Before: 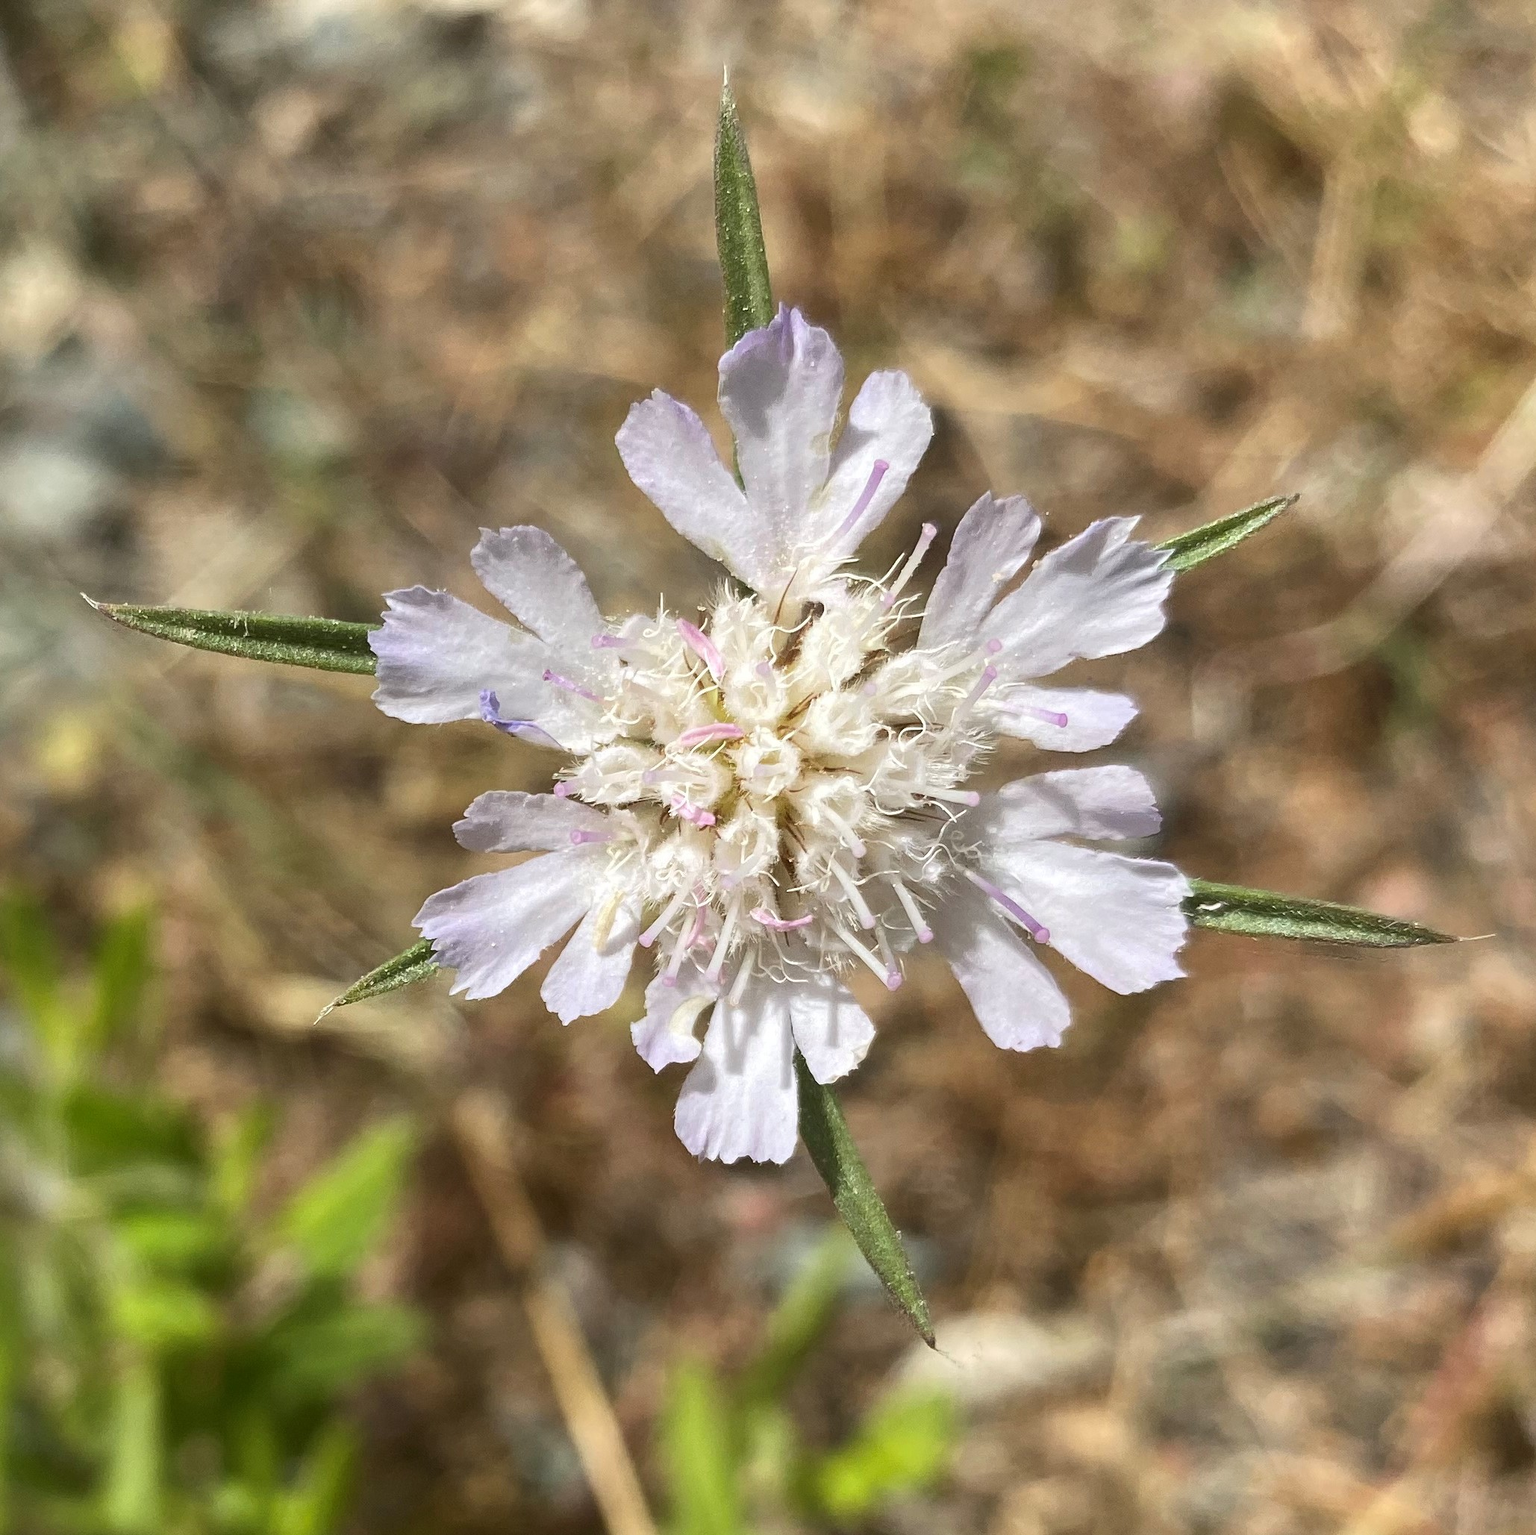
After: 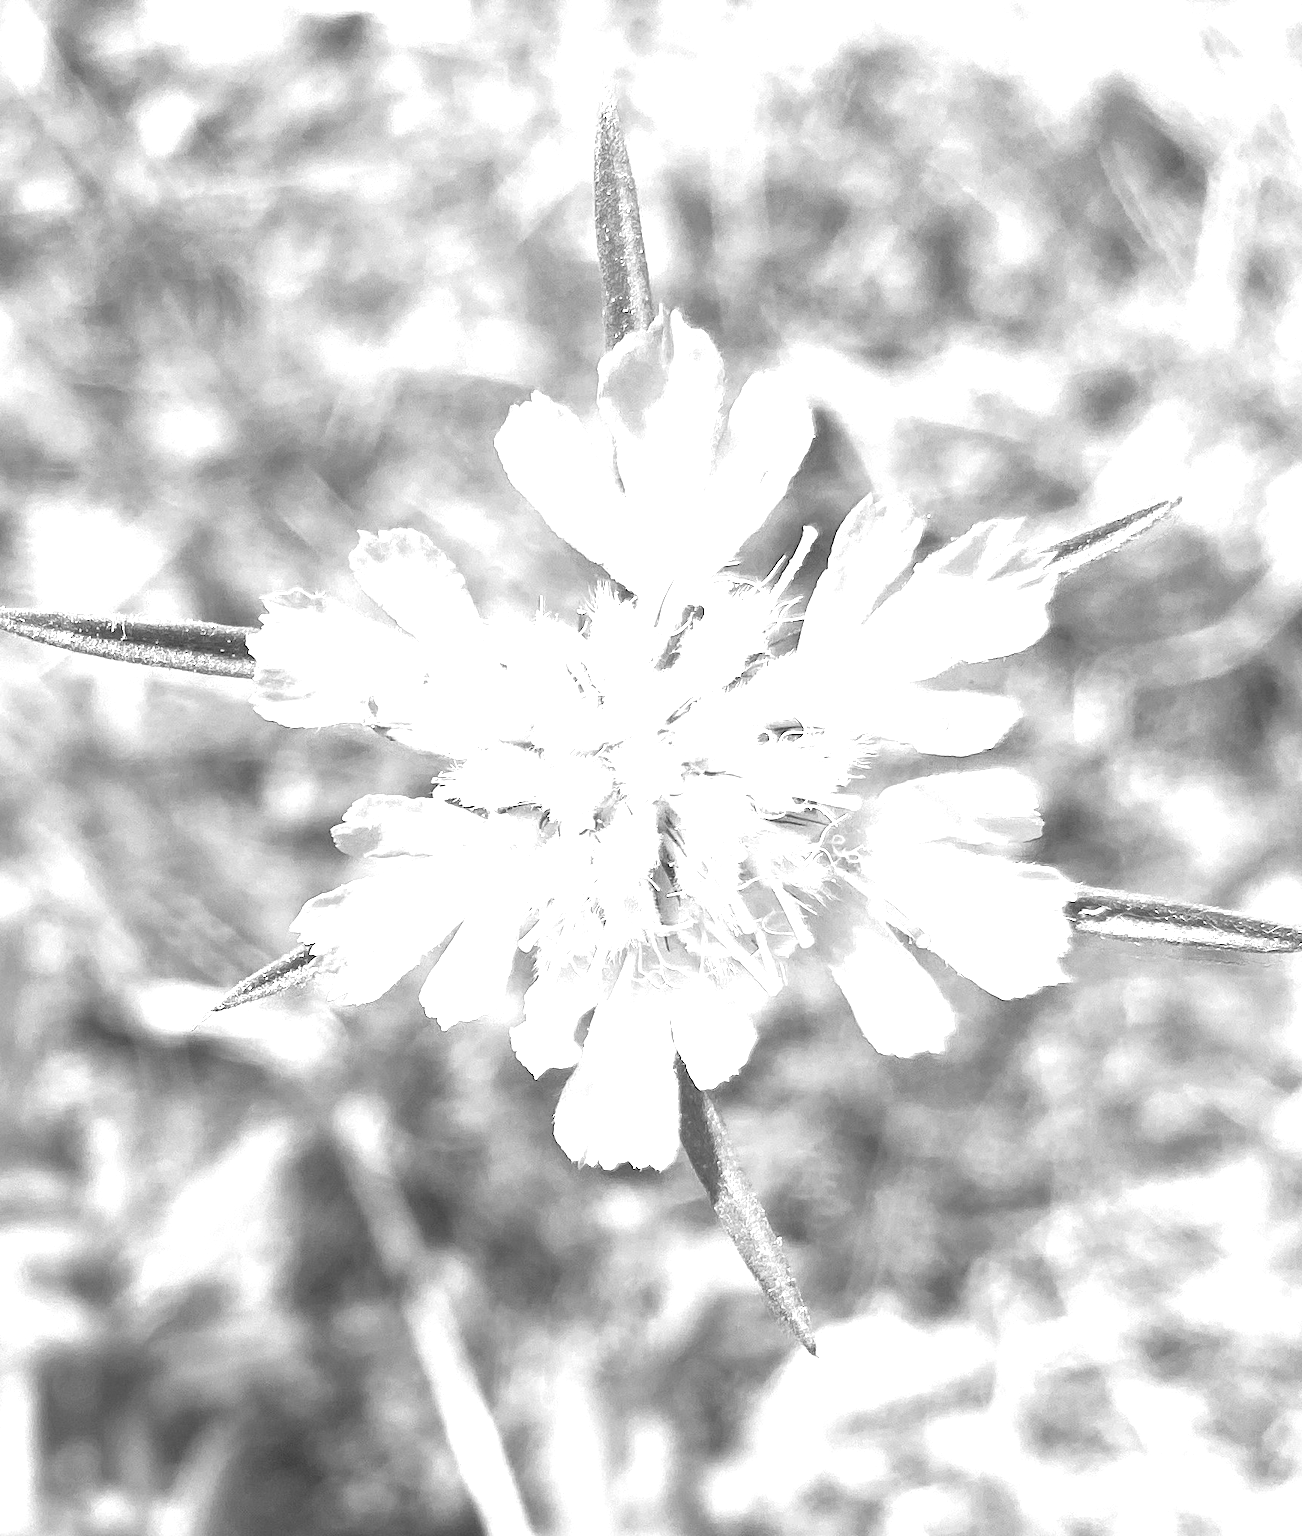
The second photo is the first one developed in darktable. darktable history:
exposure: black level correction 0.001, exposure 1.719 EV, compensate exposure bias true, compensate highlight preservation false
crop: left 8.026%, right 7.374%
monochrome: on, module defaults
